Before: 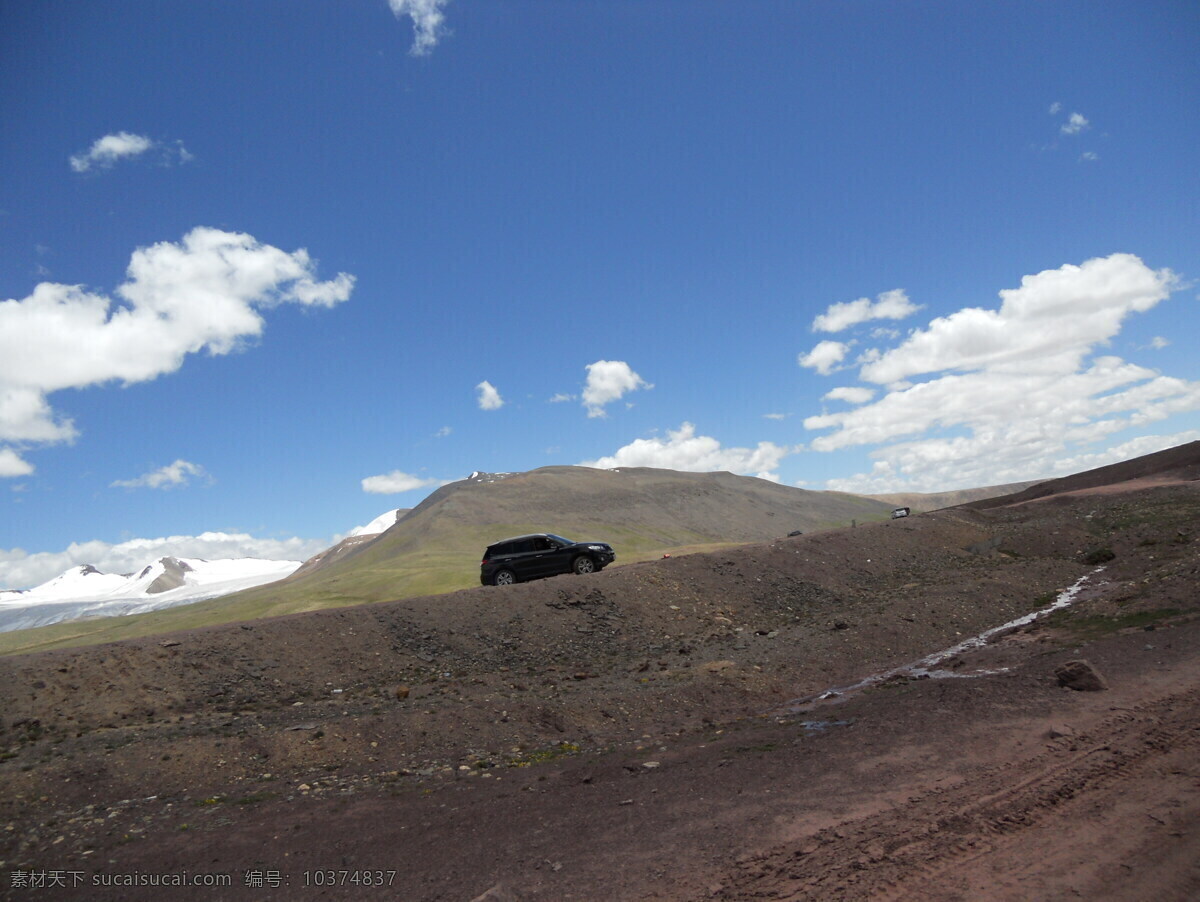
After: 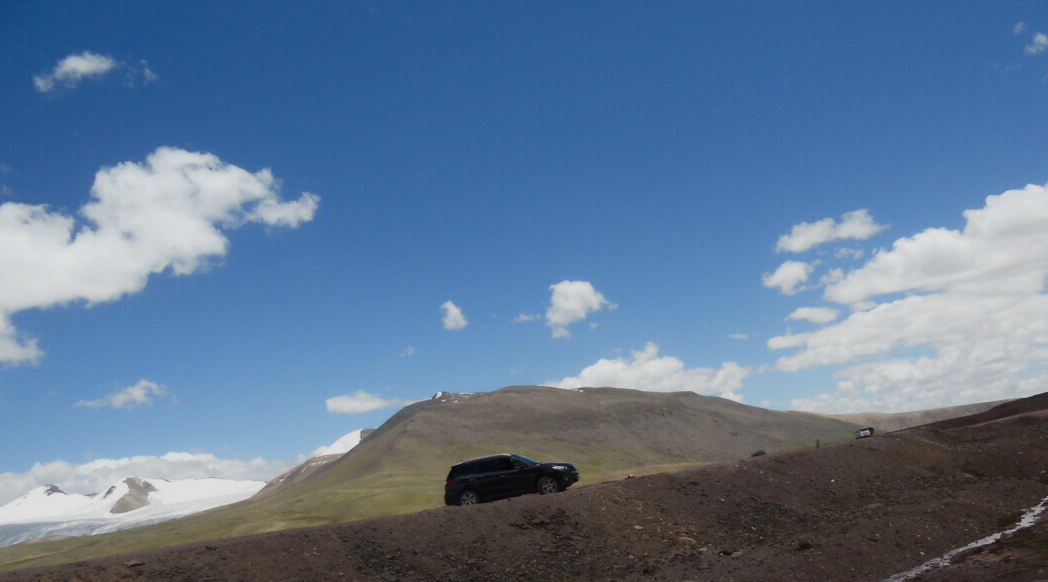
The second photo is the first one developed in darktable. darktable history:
color balance rgb: perceptual saturation grading › global saturation -27.94%, hue shift -2.27°, contrast -21.26%
contrast equalizer: octaves 7, y [[0.502, 0.505, 0.512, 0.529, 0.564, 0.588], [0.5 ×6], [0.502, 0.505, 0.512, 0.529, 0.564, 0.588], [0, 0.001, 0.001, 0.004, 0.008, 0.011], [0, 0.001, 0.001, 0.004, 0.008, 0.011]], mix -1
crop: left 3.015%, top 8.969%, right 9.647%, bottom 26.457%
contrast brightness saturation: contrast 0.21, brightness -0.11, saturation 0.21
